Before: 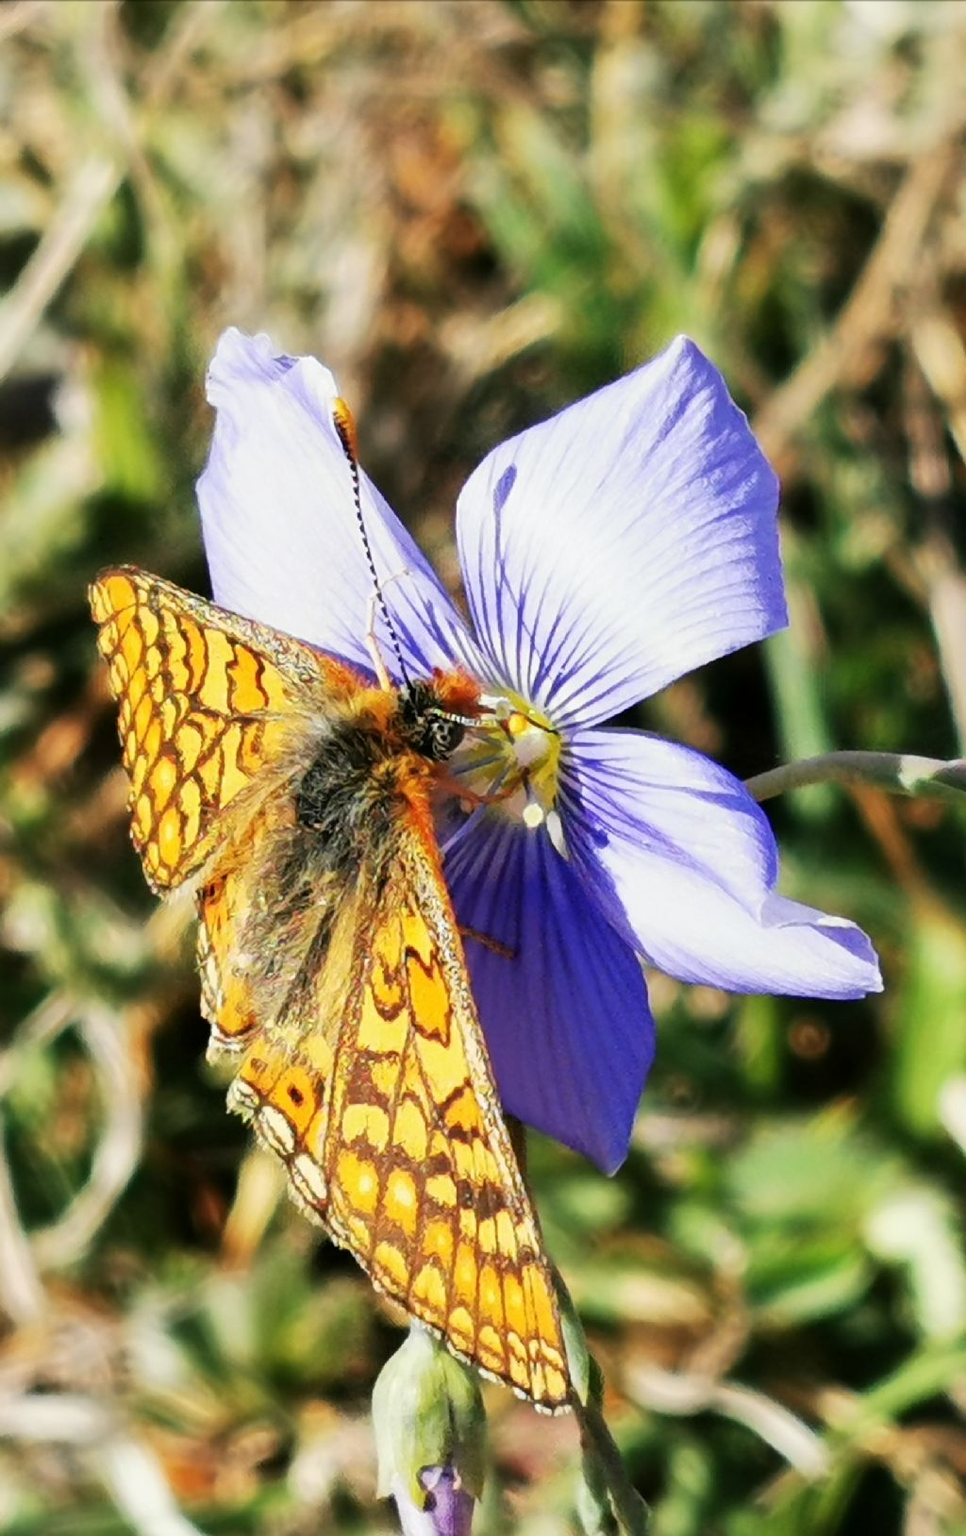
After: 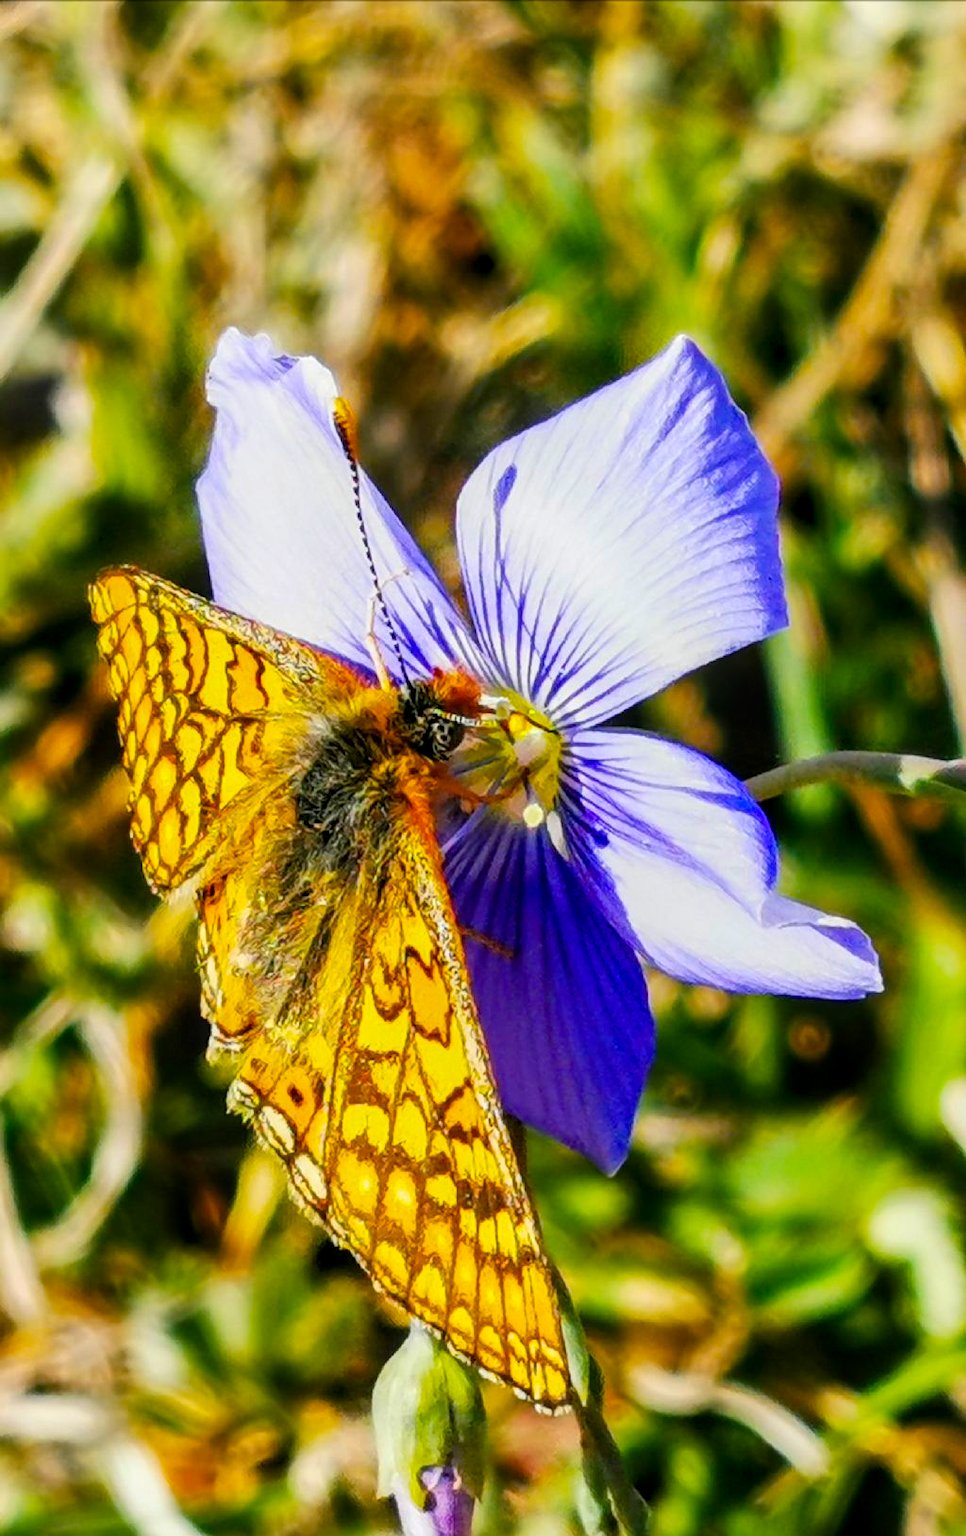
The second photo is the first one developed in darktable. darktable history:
color balance rgb: shadows lift › chroma 0.889%, shadows lift › hue 110.86°, linear chroma grading › global chroma 19.242%, perceptual saturation grading › global saturation 30.165%, perceptual brilliance grading › global brilliance -1.631%, perceptual brilliance grading › highlights -1.691%, perceptual brilliance grading › mid-tones -0.723%, perceptual brilliance grading › shadows -0.898%, global vibrance 23.55%
local contrast: detail 130%
